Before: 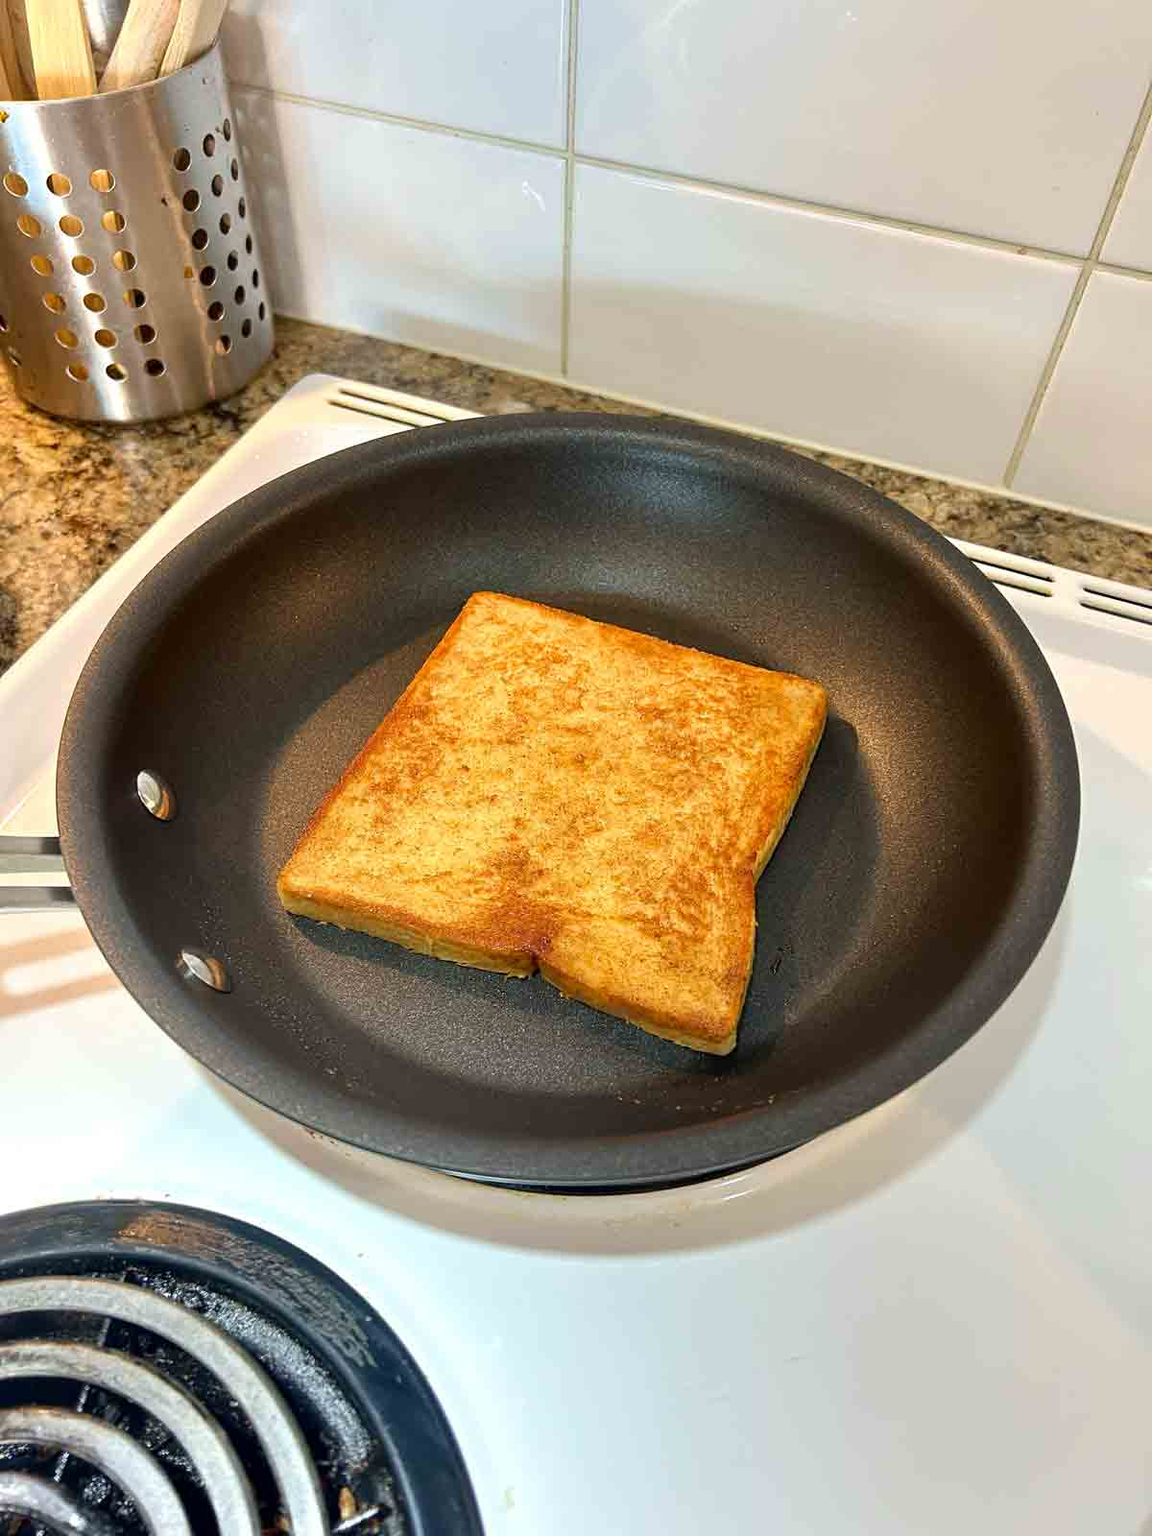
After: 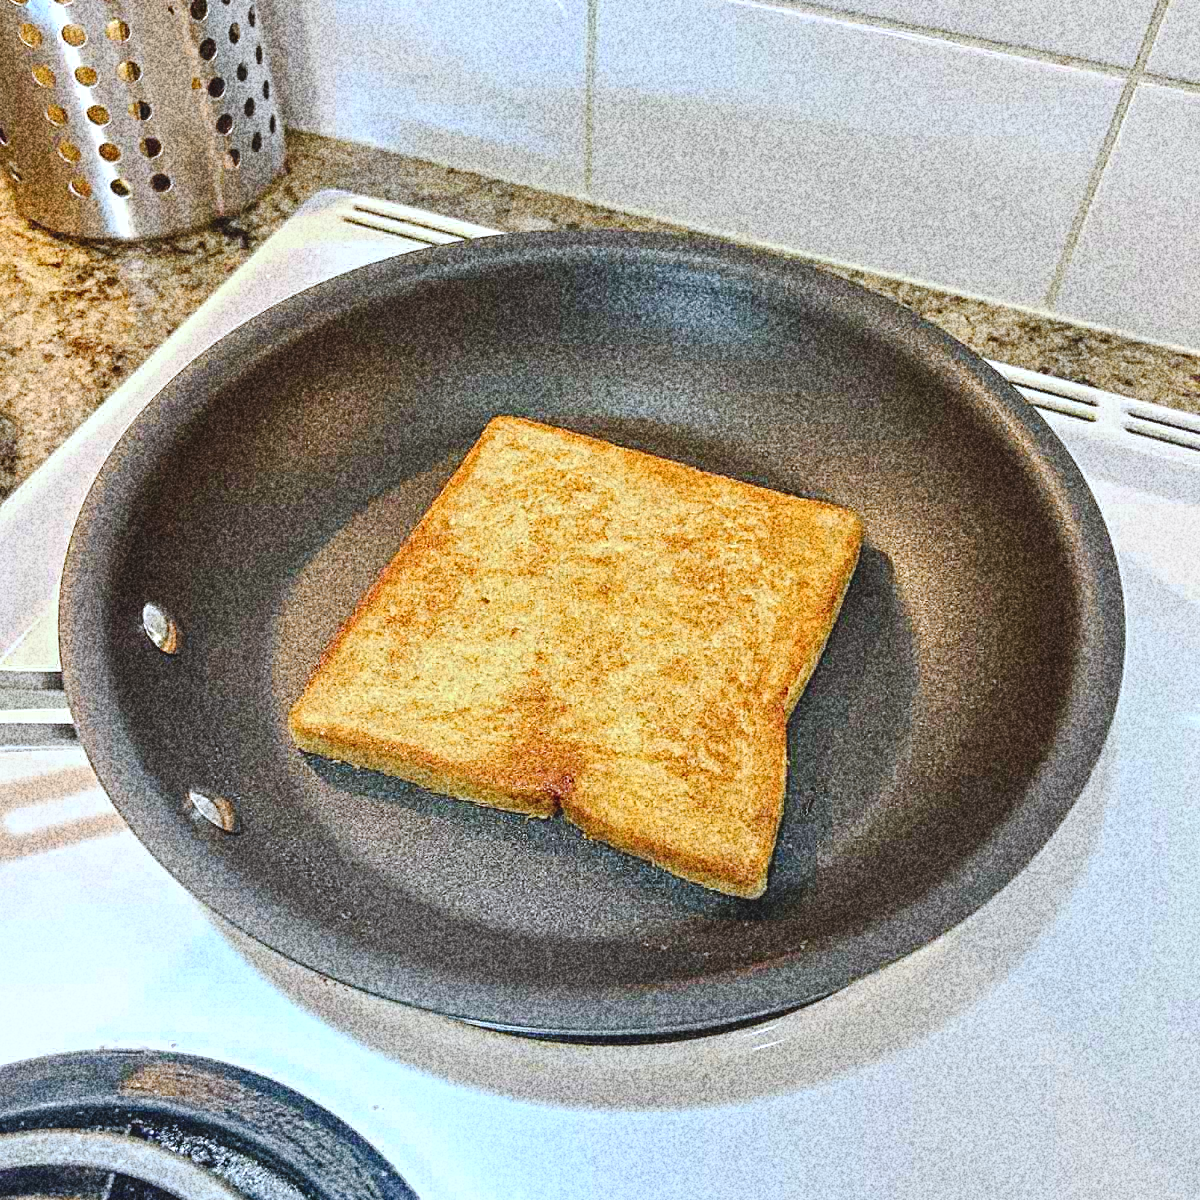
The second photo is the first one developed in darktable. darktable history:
crop and rotate: top 12.5%, bottom 12.5%
exposure: exposure 0.3 EV, compensate highlight preservation false
contrast brightness saturation: contrast -0.15, brightness 0.05, saturation -0.12
tone curve: curves: ch0 [(0, 0) (0.003, 0.054) (0.011, 0.058) (0.025, 0.069) (0.044, 0.087) (0.069, 0.1) (0.1, 0.123) (0.136, 0.152) (0.177, 0.183) (0.224, 0.234) (0.277, 0.291) (0.335, 0.367) (0.399, 0.441) (0.468, 0.524) (0.543, 0.6) (0.623, 0.673) (0.709, 0.744) (0.801, 0.812) (0.898, 0.89) (1, 1)], preserve colors none
white balance: red 0.931, blue 1.11
contrast equalizer: octaves 7, y [[0.502, 0.517, 0.543, 0.576, 0.611, 0.631], [0.5 ×6], [0.5 ×6], [0 ×6], [0 ×6]]
grain: coarseness 30.02 ISO, strength 100%
